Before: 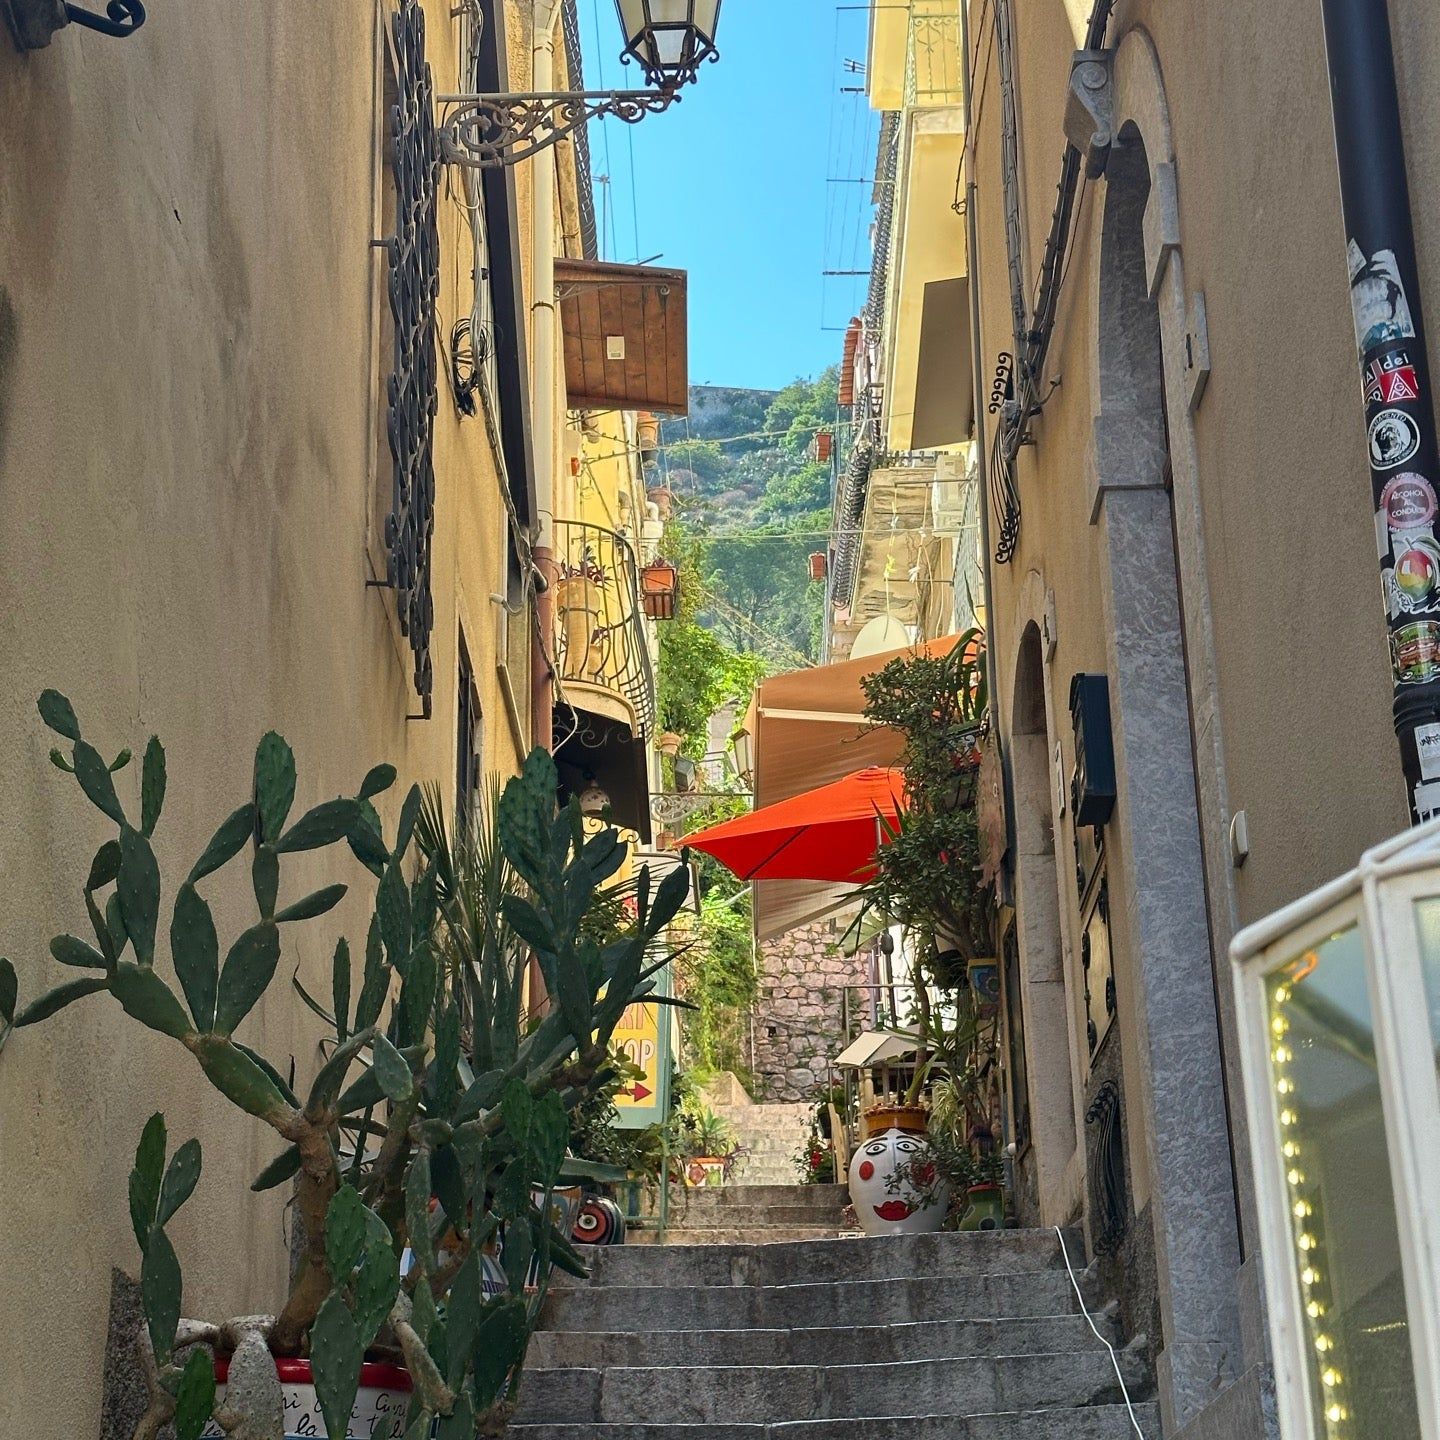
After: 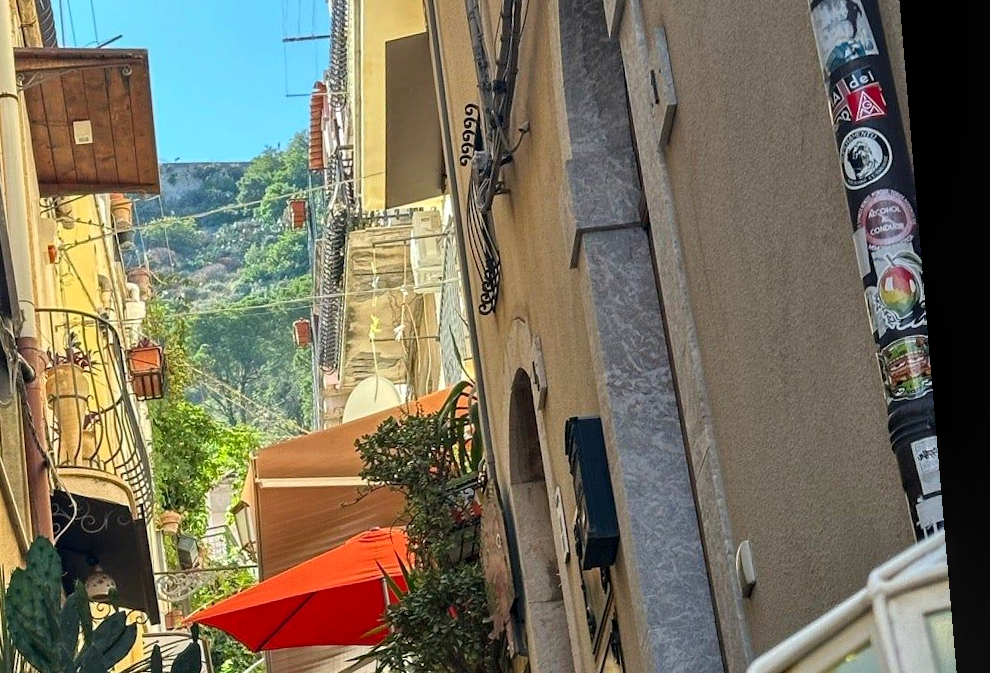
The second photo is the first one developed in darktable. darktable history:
contrast equalizer: octaves 7, y [[0.6 ×6], [0.55 ×6], [0 ×6], [0 ×6], [0 ×6]], mix 0.29
rotate and perspective: rotation -4.86°, automatic cropping off
crop: left 36.005%, top 18.293%, right 0.31%, bottom 38.444%
local contrast: detail 110%
